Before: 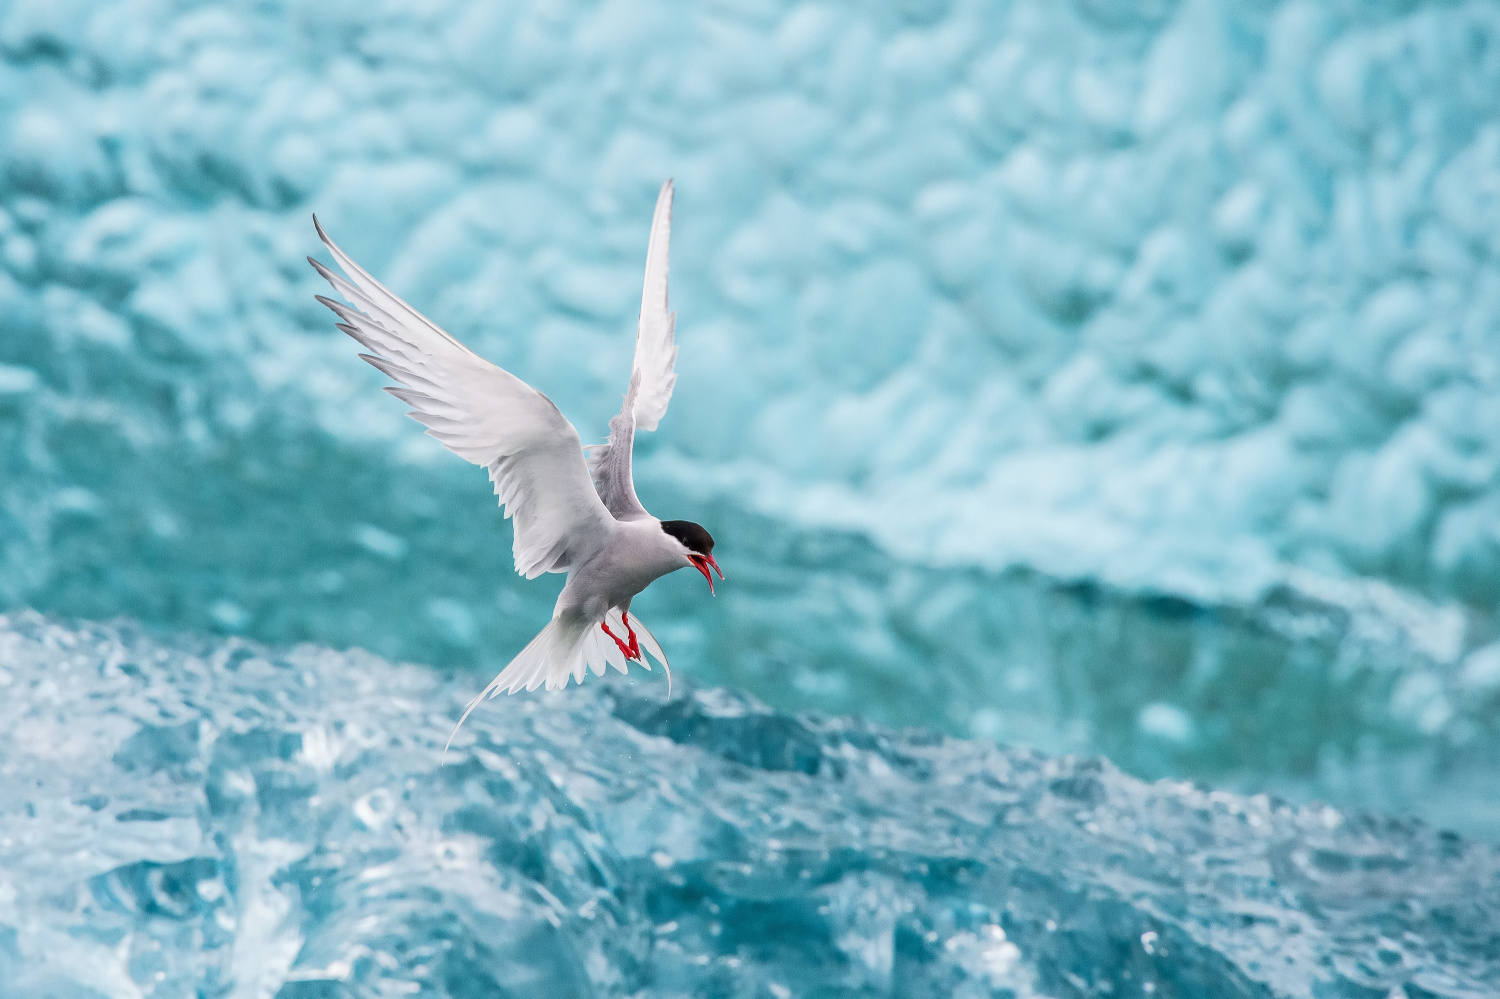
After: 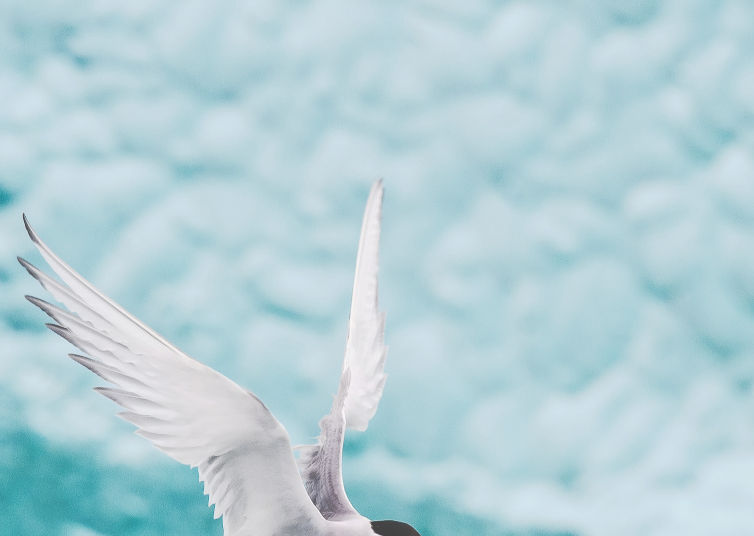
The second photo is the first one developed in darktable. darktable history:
crop: left 19.378%, right 30.321%, bottom 46.315%
shadows and highlights: shadows 29.45, highlights -29.1, low approximation 0.01, soften with gaussian
tone curve: curves: ch0 [(0, 0) (0.003, 0.301) (0.011, 0.302) (0.025, 0.307) (0.044, 0.313) (0.069, 0.316) (0.1, 0.322) (0.136, 0.325) (0.177, 0.341) (0.224, 0.358) (0.277, 0.386) (0.335, 0.429) (0.399, 0.486) (0.468, 0.556) (0.543, 0.644) (0.623, 0.728) (0.709, 0.796) (0.801, 0.854) (0.898, 0.908) (1, 1)], preserve colors none
